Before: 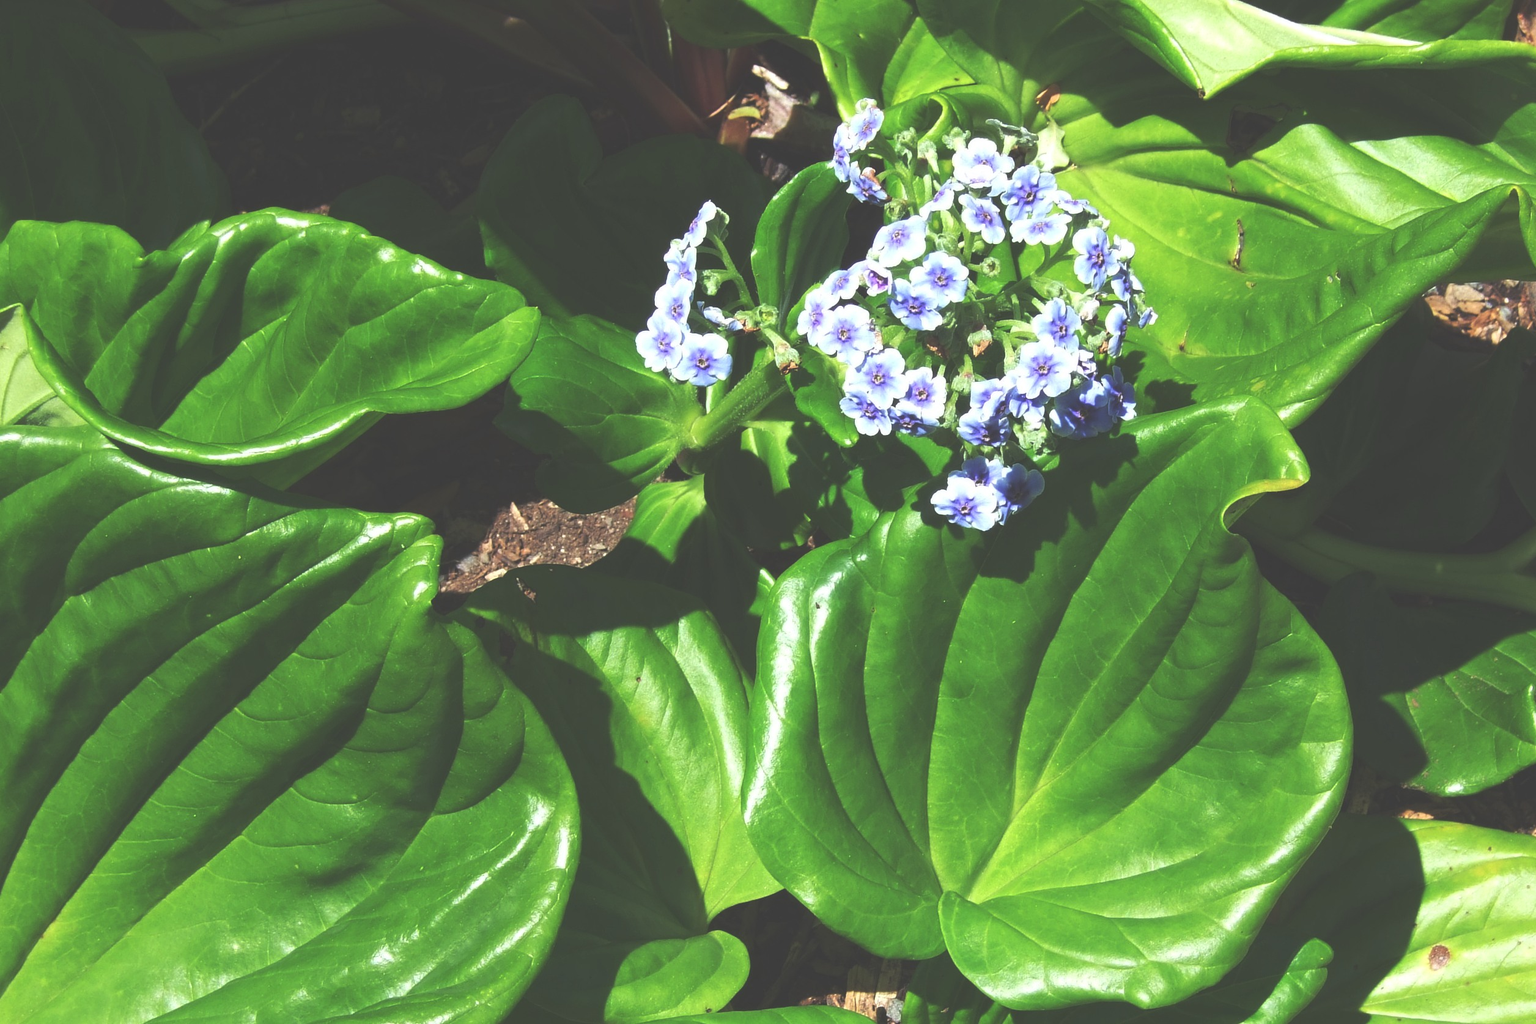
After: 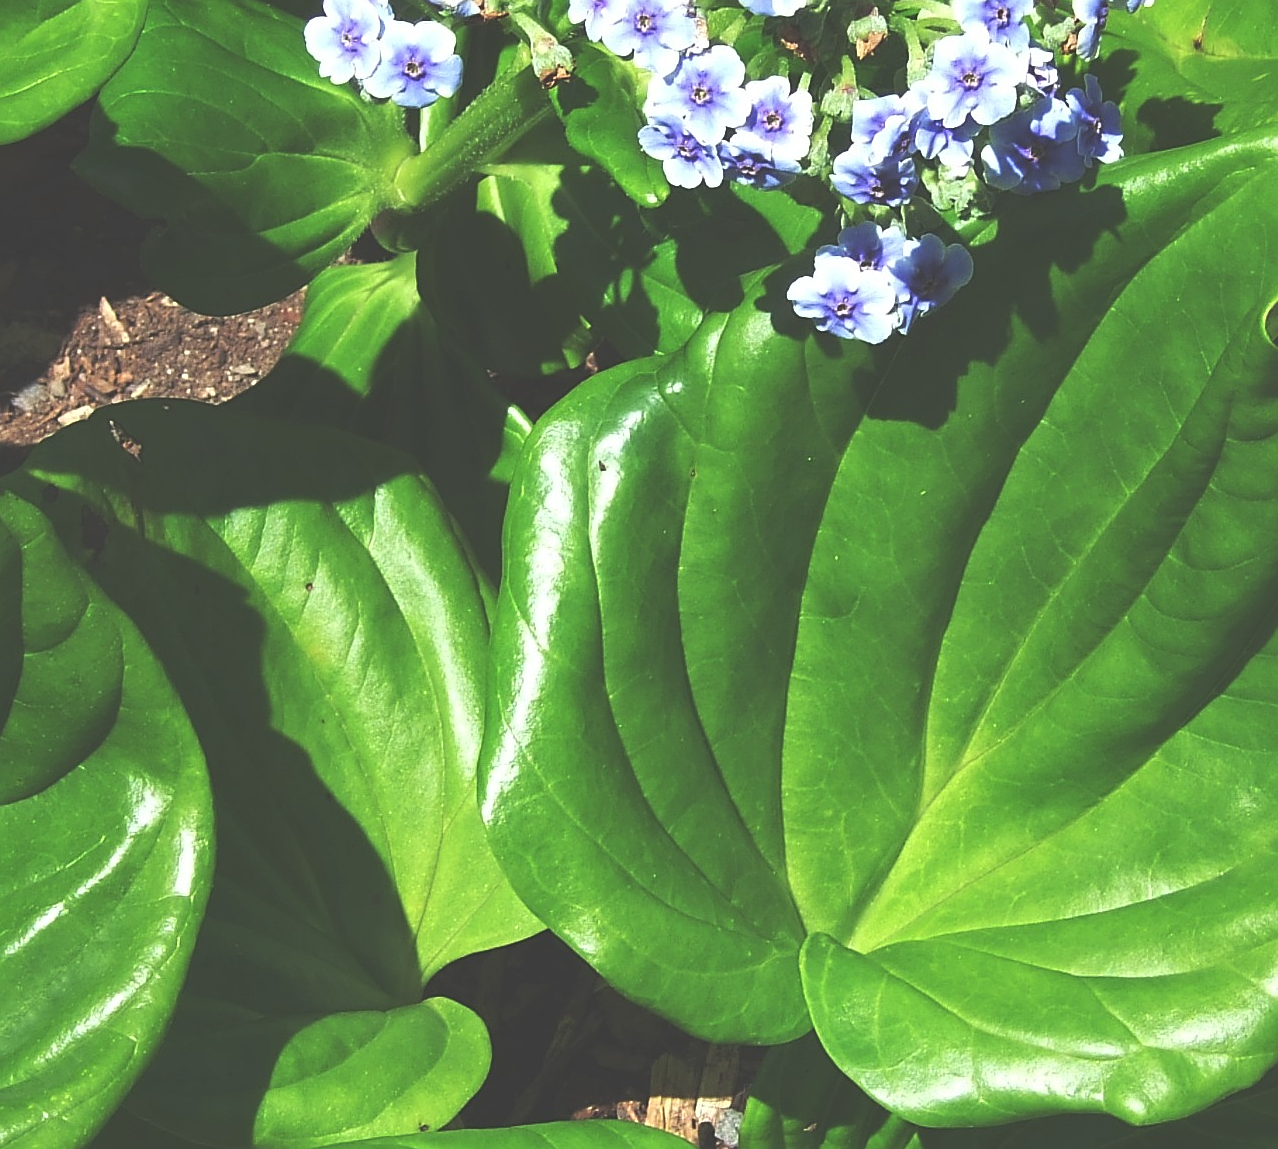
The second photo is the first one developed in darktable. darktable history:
crop and rotate: left 29.287%, top 31.361%, right 19.82%
sharpen: on, module defaults
shadows and highlights: radius 126.95, shadows 30.54, highlights -30.51, low approximation 0.01, soften with gaussian
